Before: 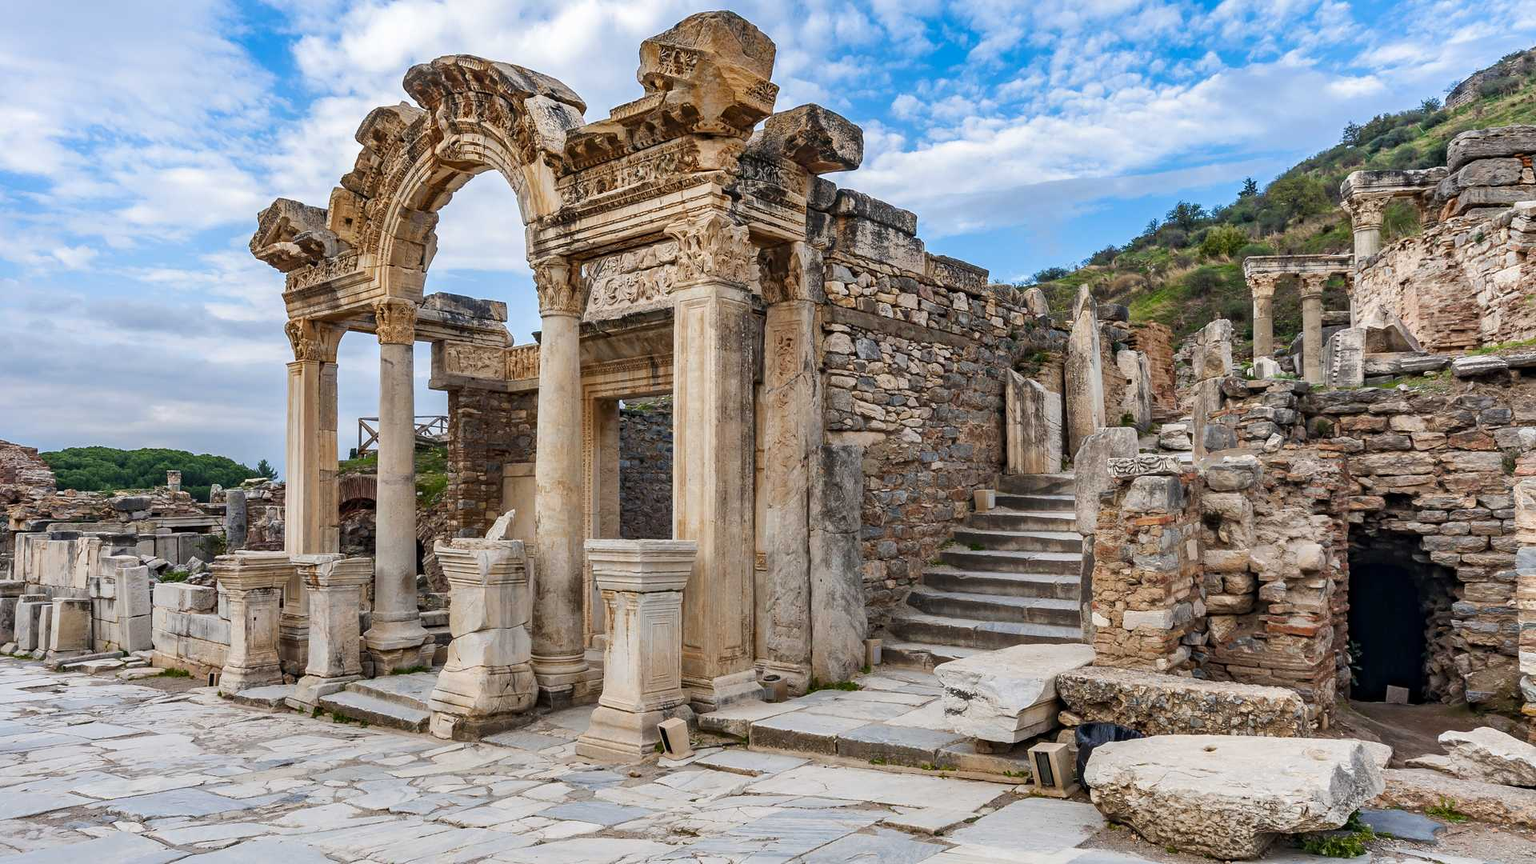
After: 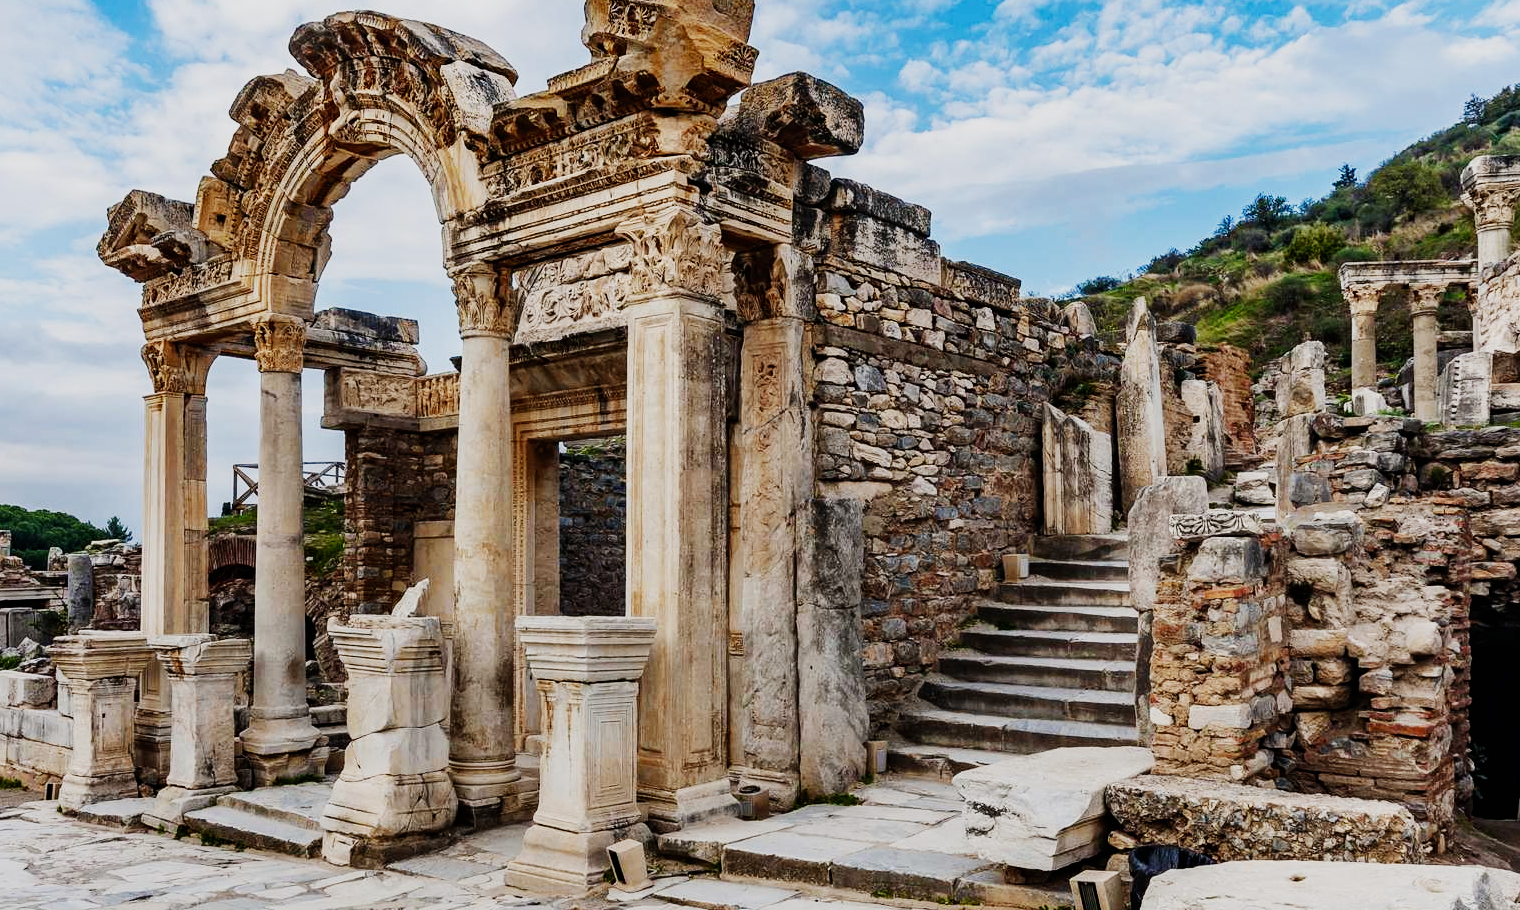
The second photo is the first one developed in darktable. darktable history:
crop: left 11.225%, top 5.381%, right 9.565%, bottom 10.314%
sigmoid: contrast 1.81, skew -0.21, preserve hue 0%, red attenuation 0.1, red rotation 0.035, green attenuation 0.1, green rotation -0.017, blue attenuation 0.15, blue rotation -0.052, base primaries Rec2020
